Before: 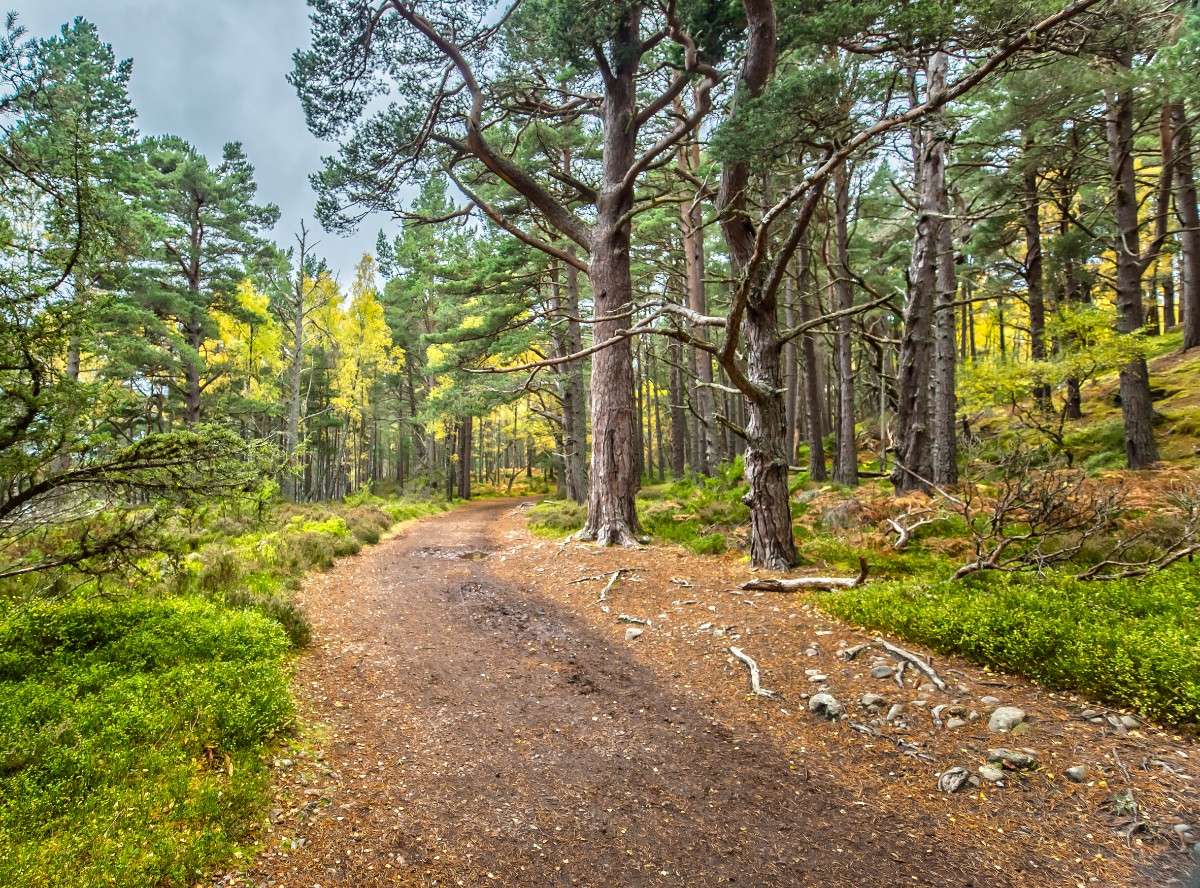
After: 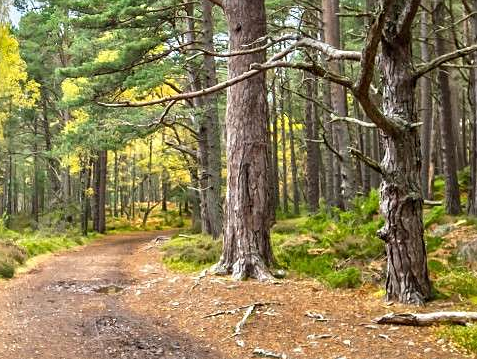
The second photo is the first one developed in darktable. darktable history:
crop: left 30.44%, top 30.065%, right 29.751%, bottom 29.471%
sharpen: amount 0.207
